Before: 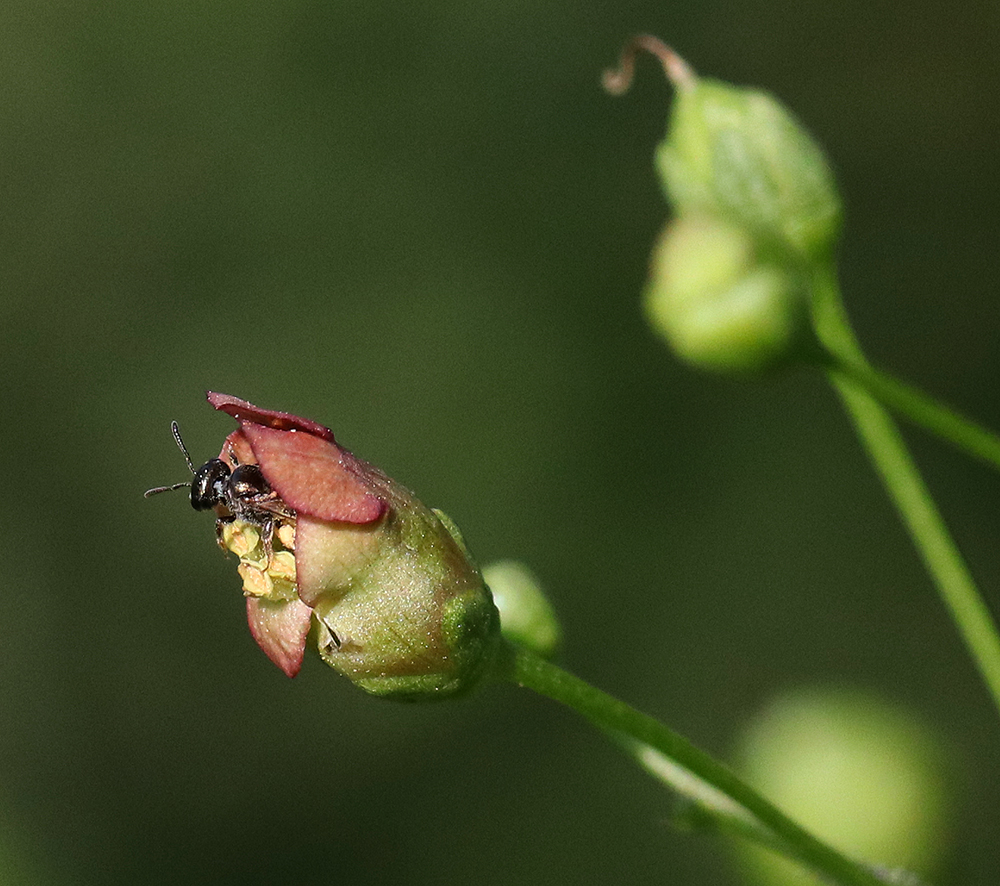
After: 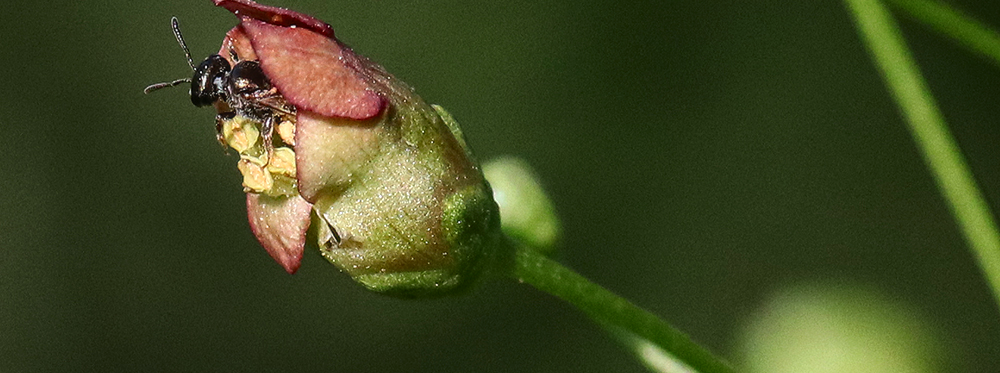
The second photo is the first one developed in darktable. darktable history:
local contrast: on, module defaults
crop: top 45.613%, bottom 12.215%
tone curve: curves: ch0 [(0, 0.032) (0.181, 0.152) (0.751, 0.762) (1, 1)], color space Lab, independent channels, preserve colors none
